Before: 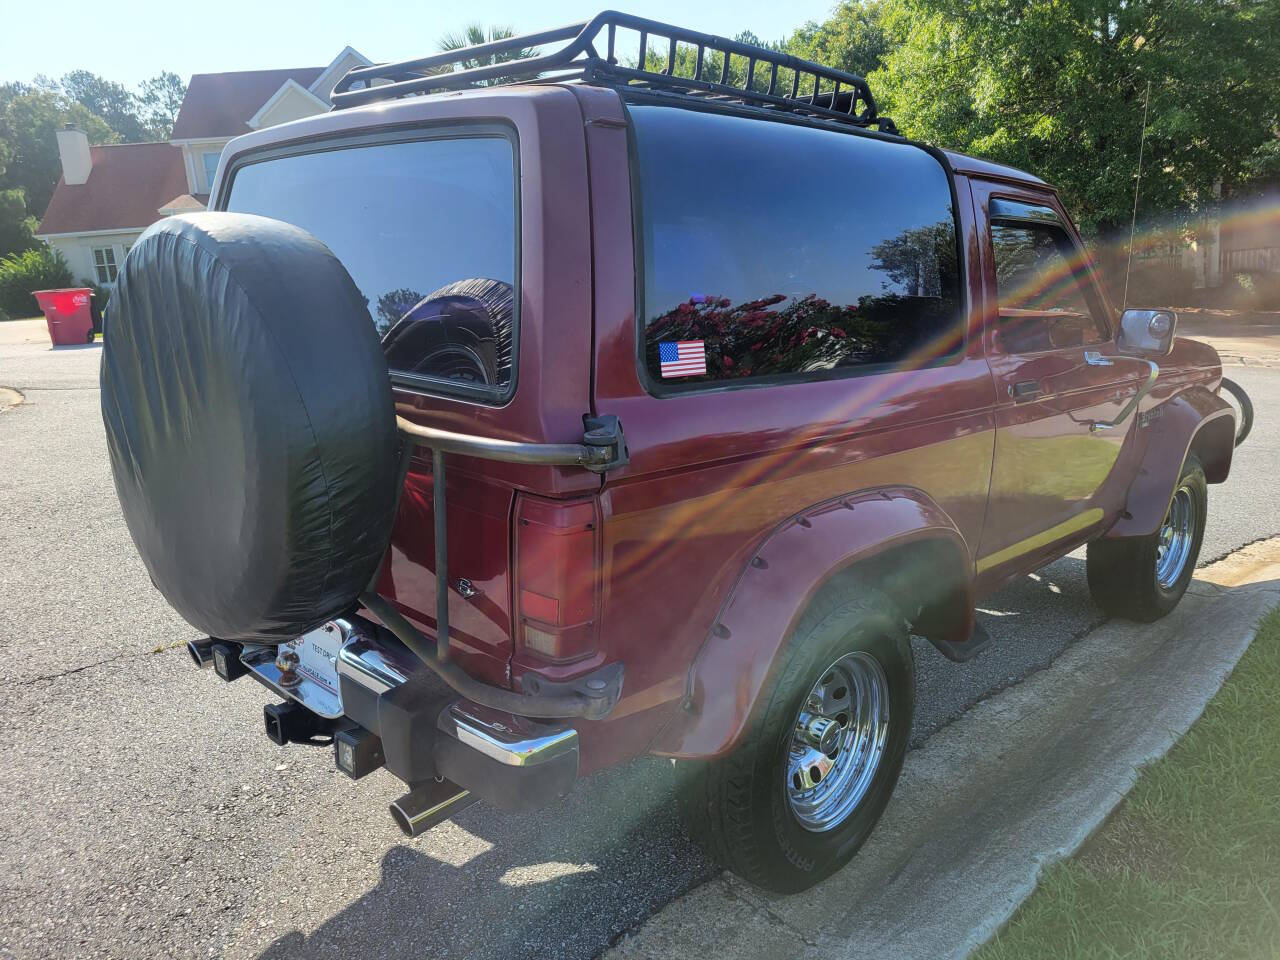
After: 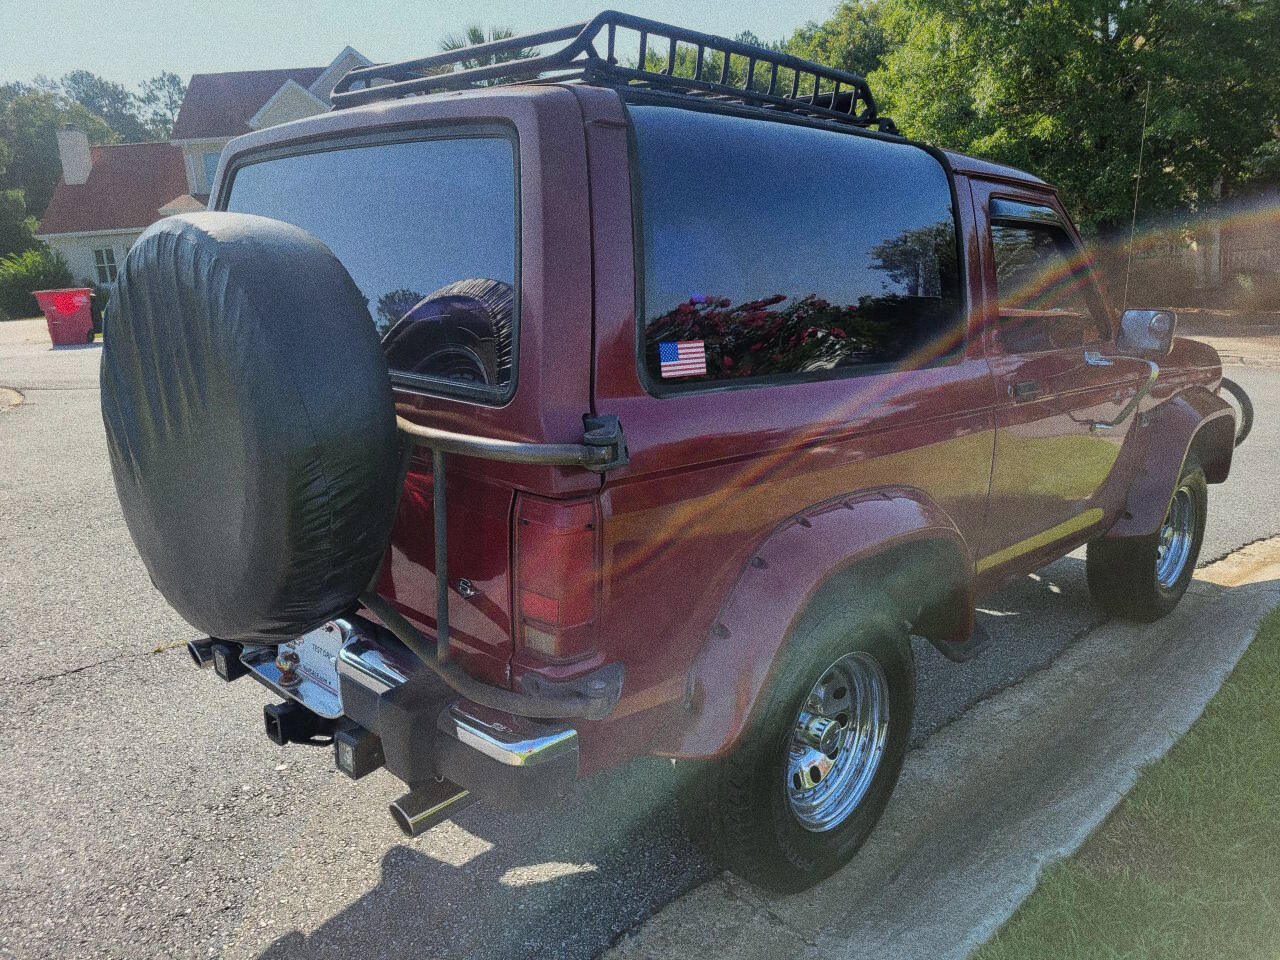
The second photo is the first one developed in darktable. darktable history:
grain: coarseness 9.61 ISO, strength 35.62%
graduated density: on, module defaults
